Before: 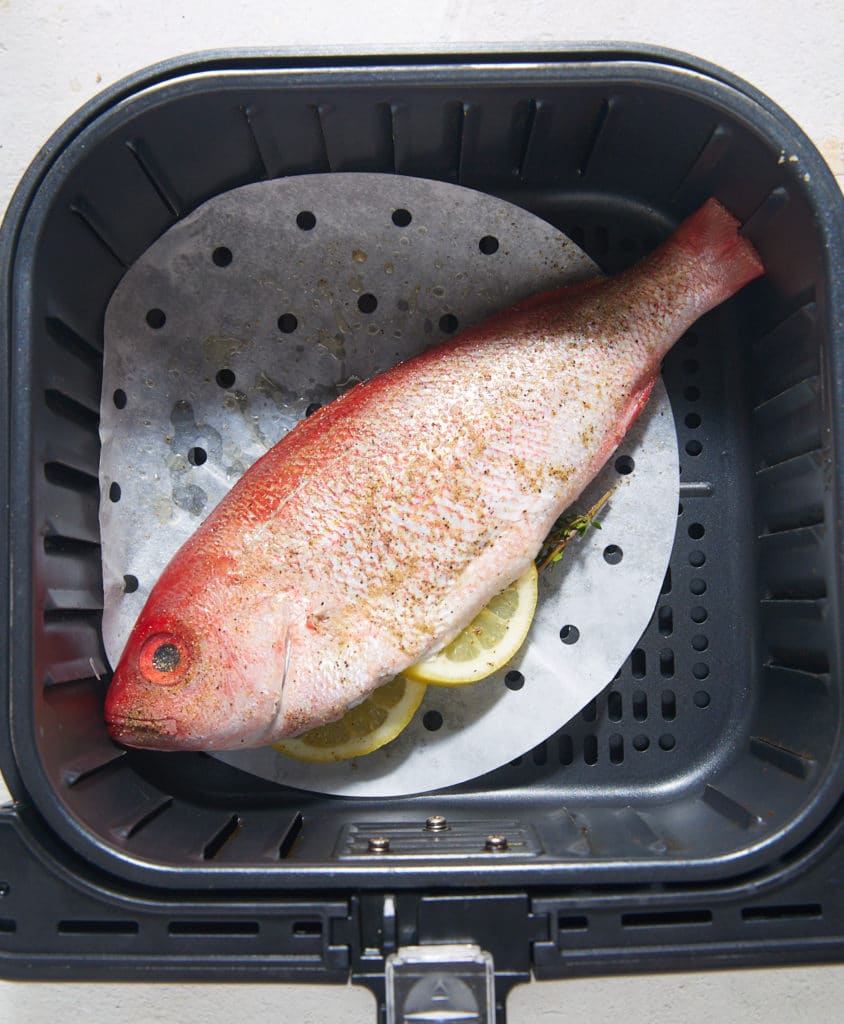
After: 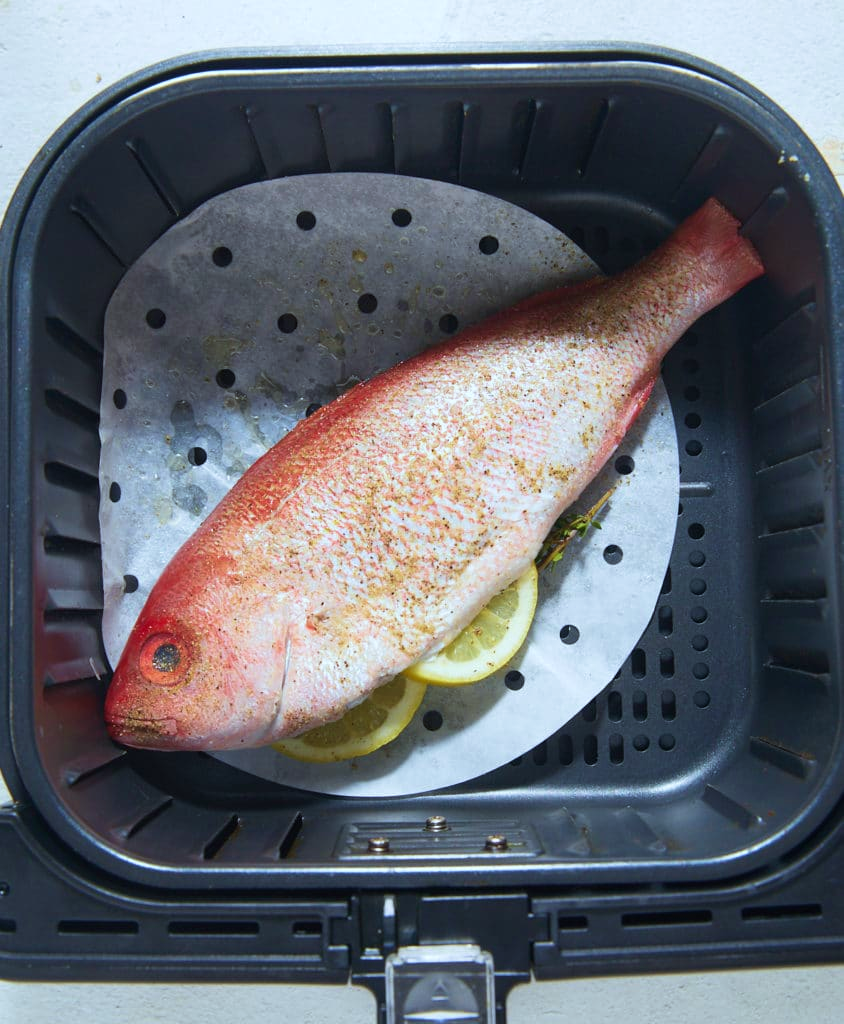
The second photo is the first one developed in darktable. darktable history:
velvia: strength 30%
white balance: red 0.925, blue 1.046
tone equalizer: -8 EV 0.06 EV, smoothing diameter 25%, edges refinement/feathering 10, preserve details guided filter
